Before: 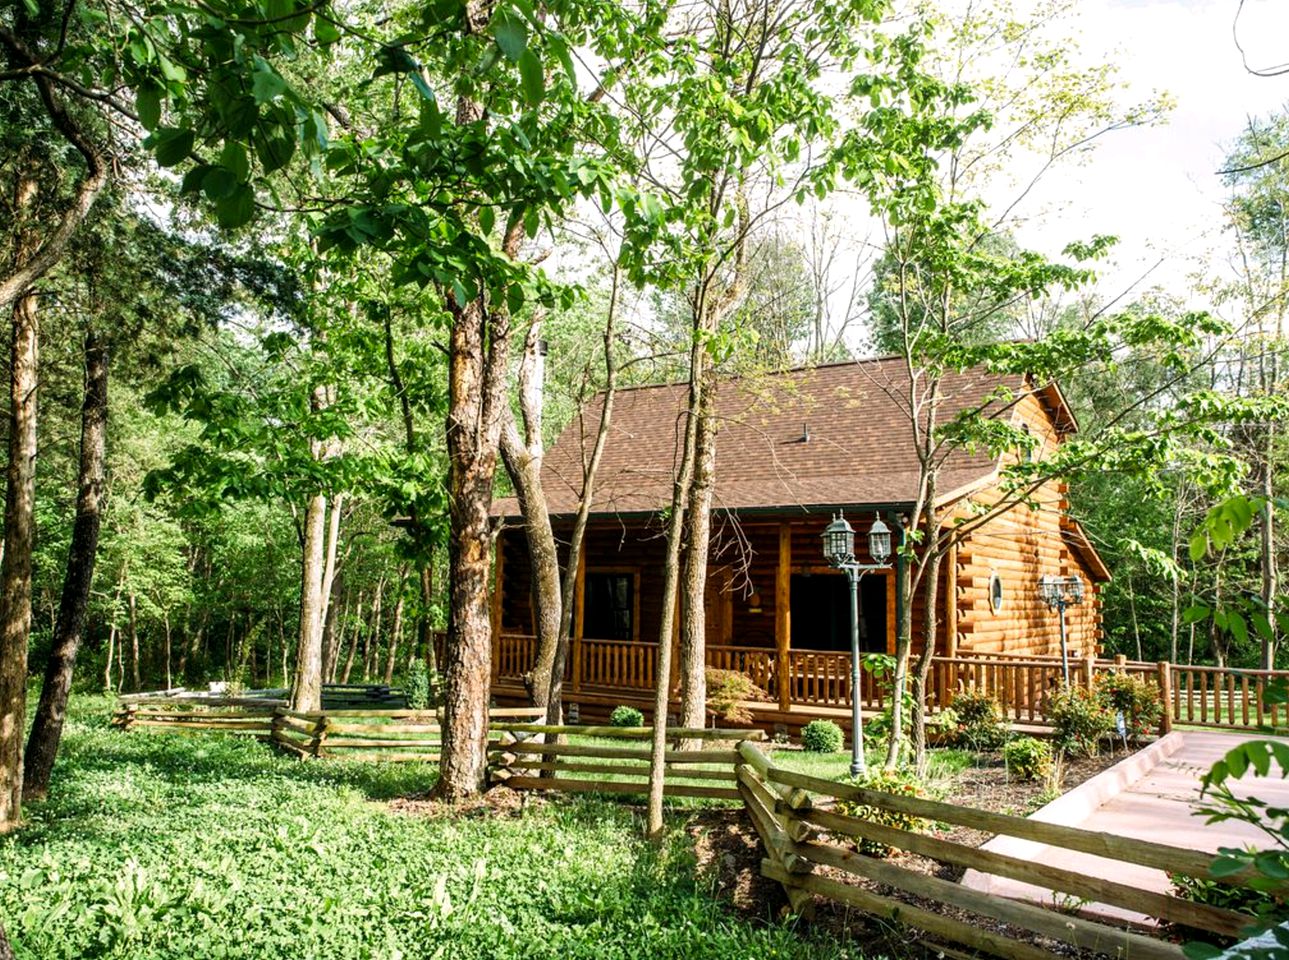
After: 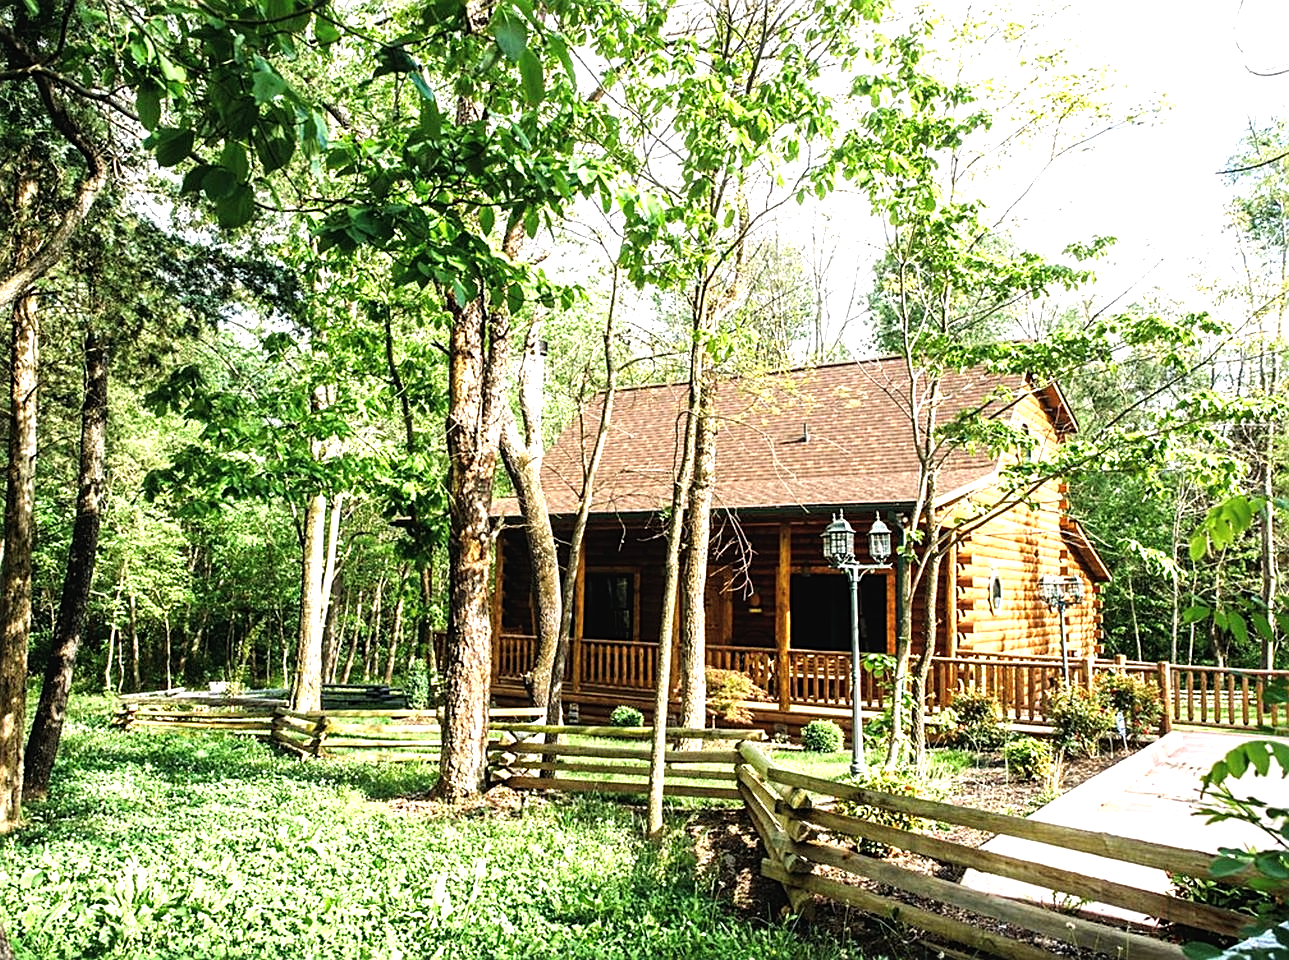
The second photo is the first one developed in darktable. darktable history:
tone equalizer: -8 EV -0.724 EV, -7 EV -0.705 EV, -6 EV -0.628 EV, -5 EV -0.362 EV, -3 EV 0.365 EV, -2 EV 0.6 EV, -1 EV 0.682 EV, +0 EV 0.742 EV
exposure: black level correction -0.004, exposure 0.058 EV, compensate highlight preservation false
sharpen: on, module defaults
